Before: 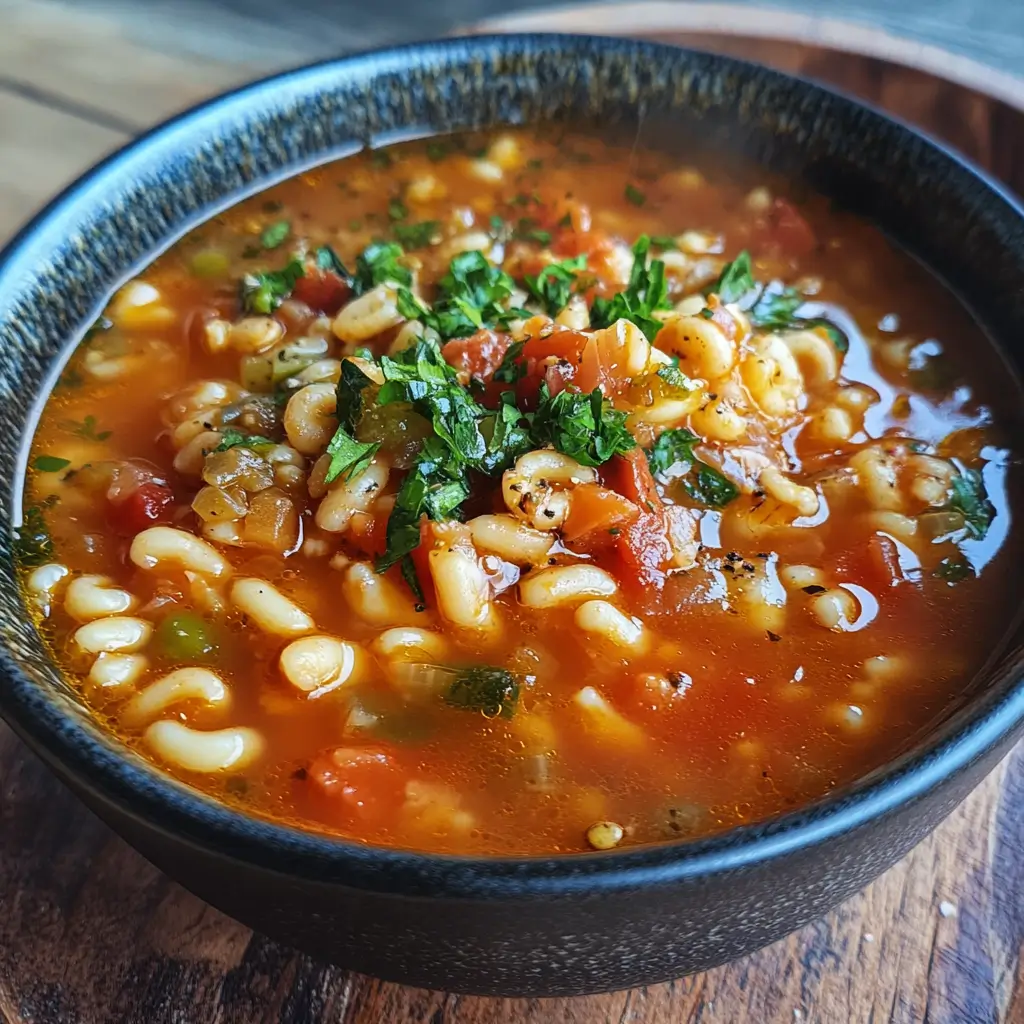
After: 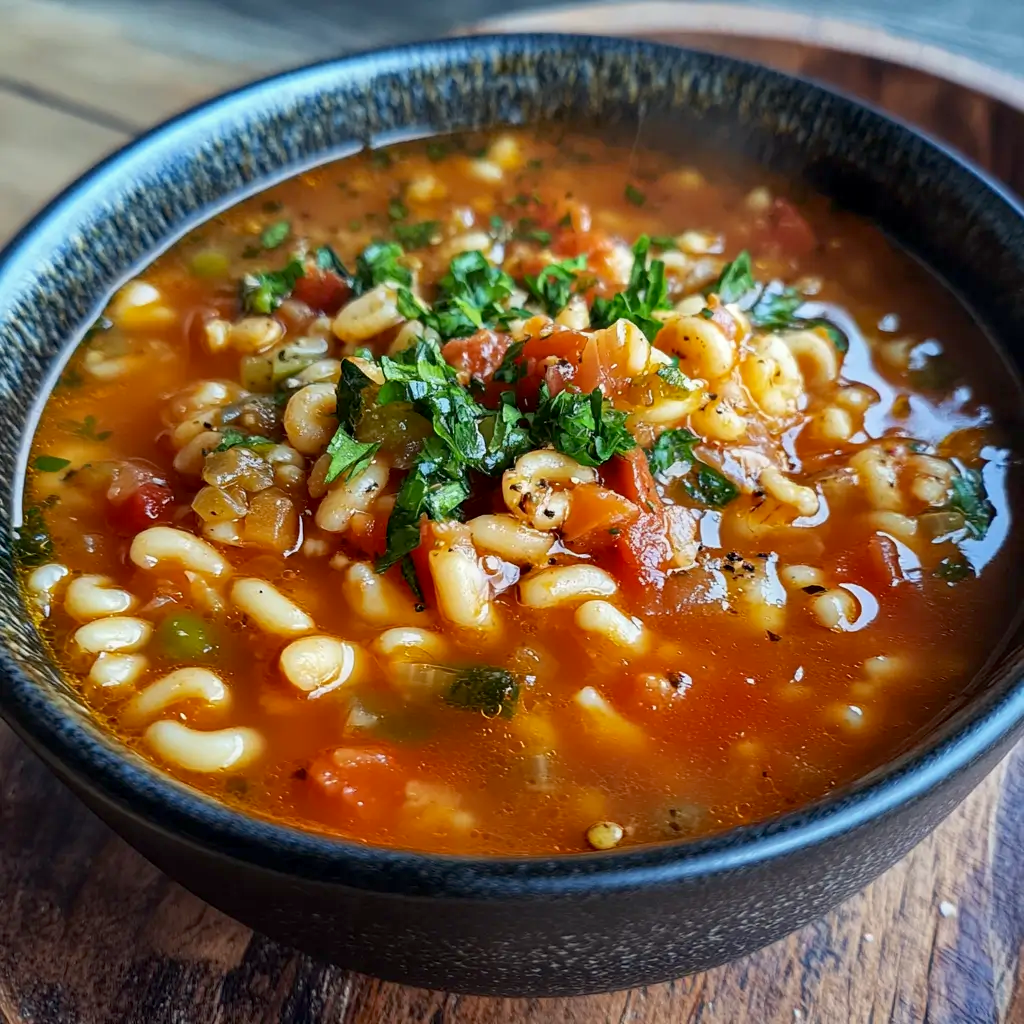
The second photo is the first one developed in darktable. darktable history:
exposure: black level correction 0.005, exposure 0.014 EV, compensate highlight preservation false
color correction: highlights b* 3
